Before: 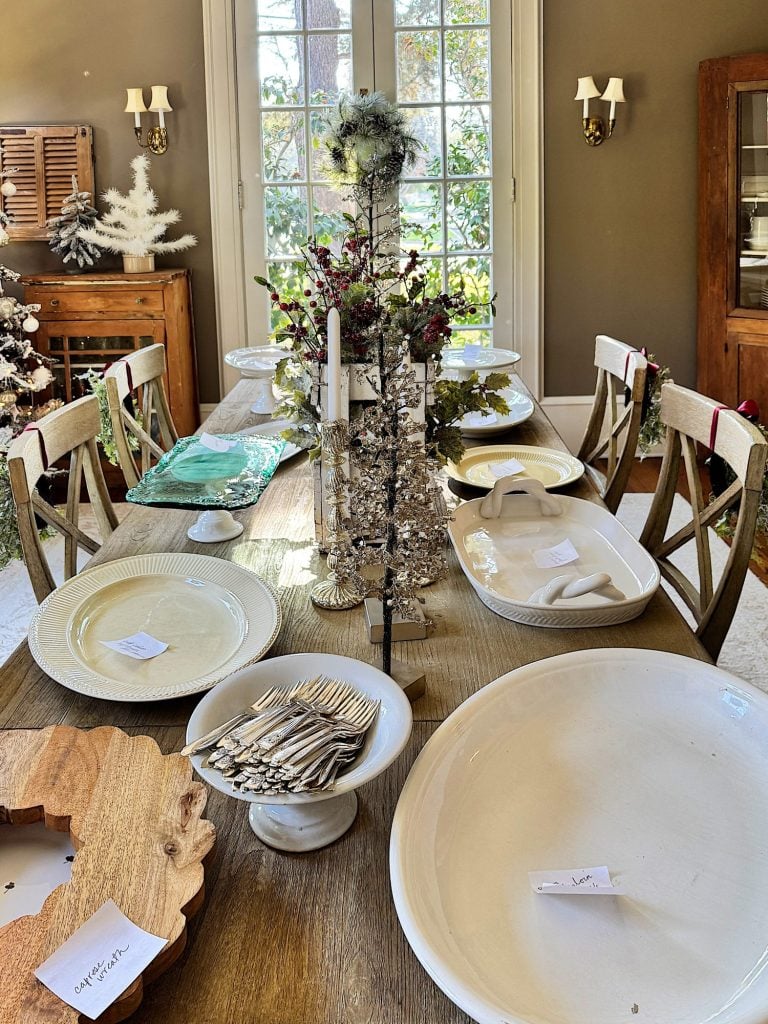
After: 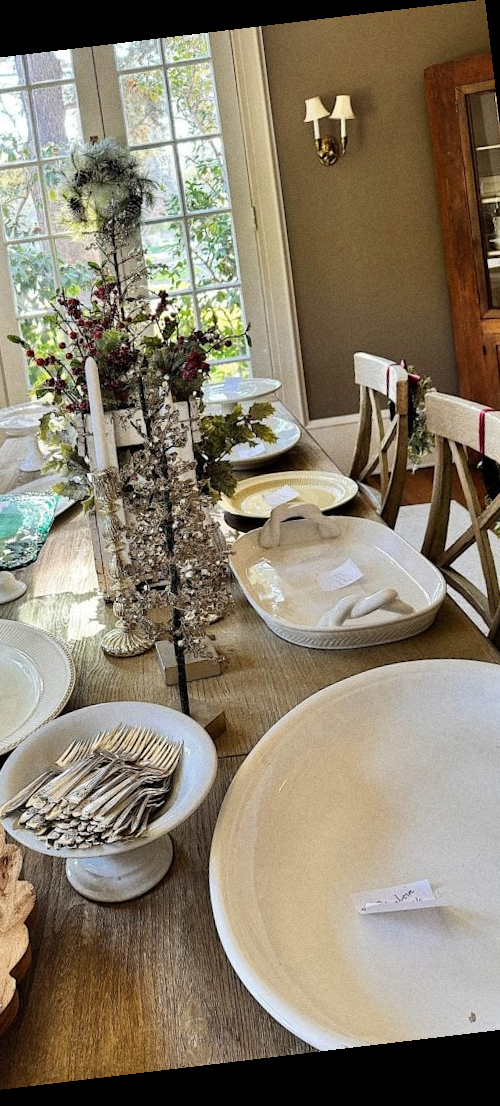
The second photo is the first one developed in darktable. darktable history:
crop: left 31.458%, top 0%, right 11.876%
grain: coarseness 0.09 ISO
rotate and perspective: rotation -6.83°, automatic cropping off
